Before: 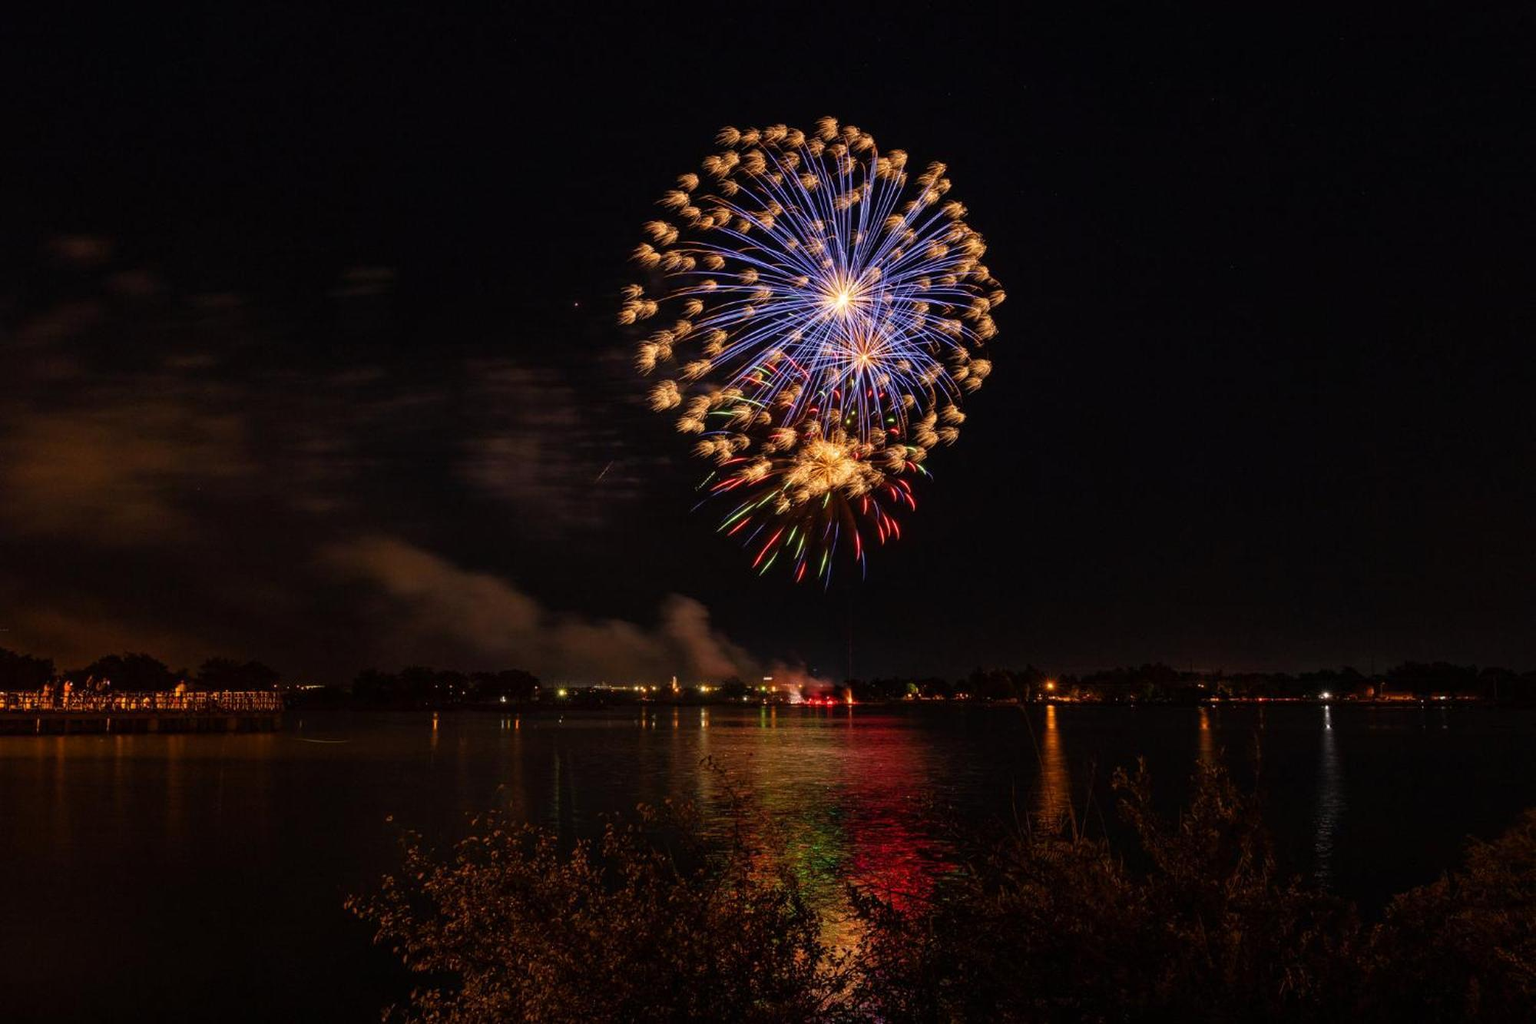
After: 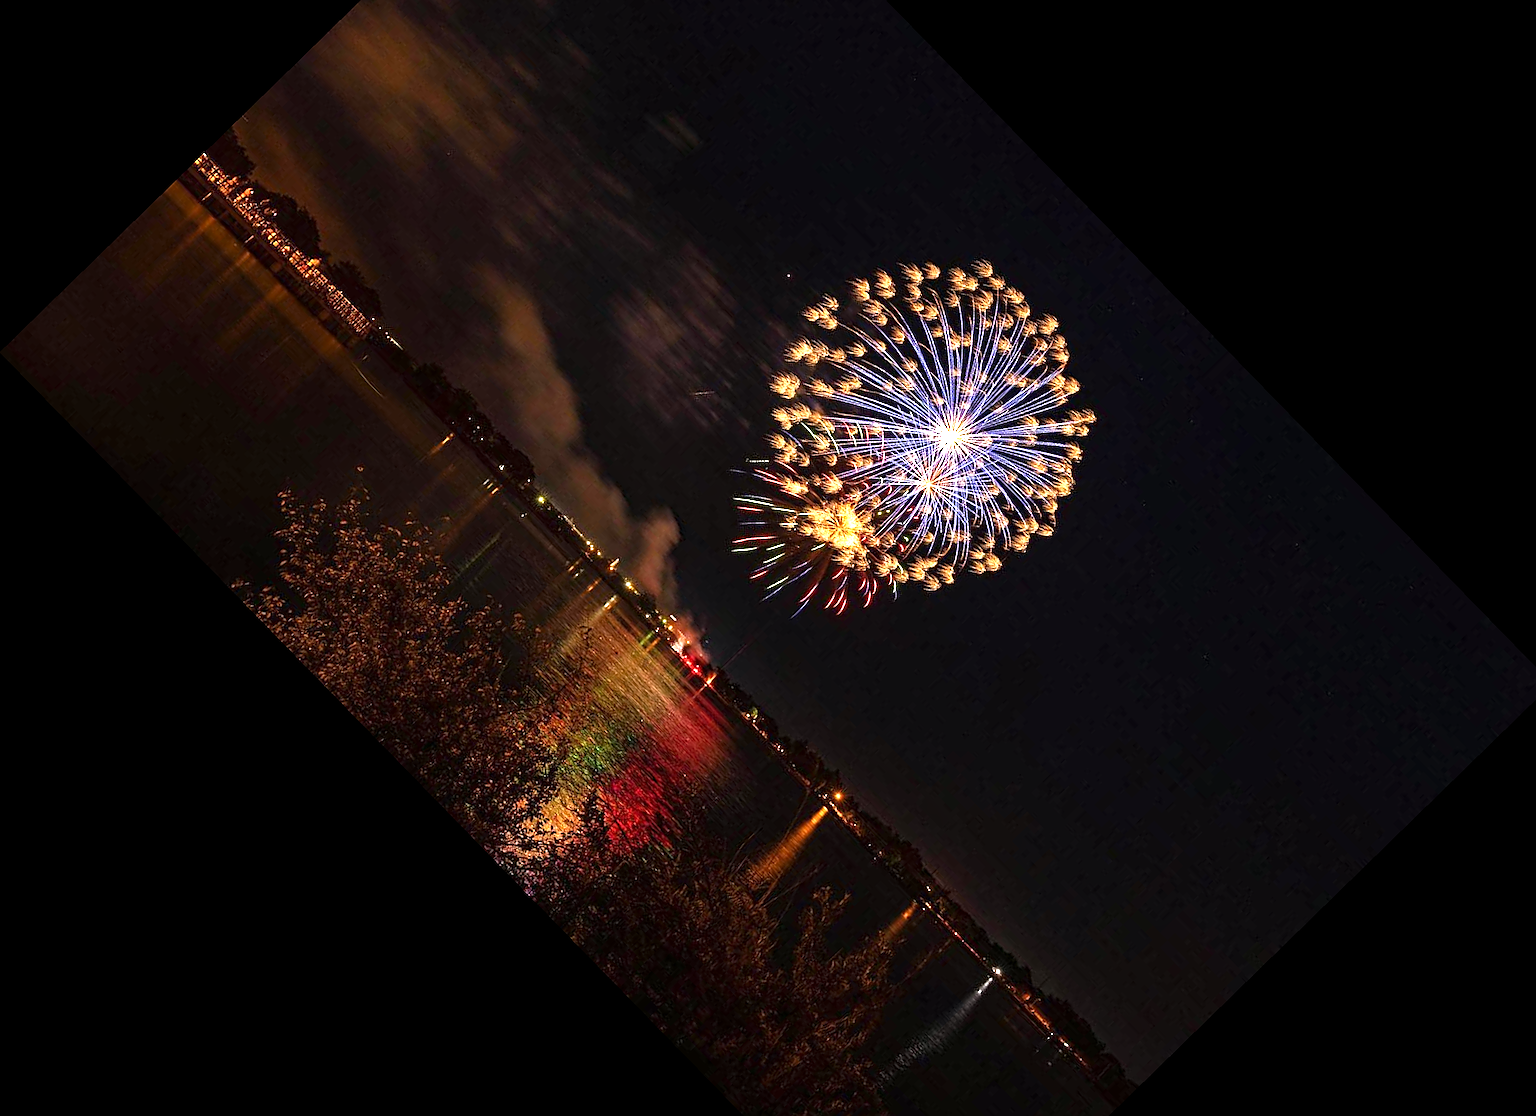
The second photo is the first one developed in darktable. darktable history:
crop and rotate: angle -45.74°, top 16.793%, right 0.966%, bottom 11.632%
exposure: exposure 1.203 EV, compensate highlight preservation false
haze removal: compatibility mode true, adaptive false
sharpen: radius 1.371, amount 1.265, threshold 0.603
